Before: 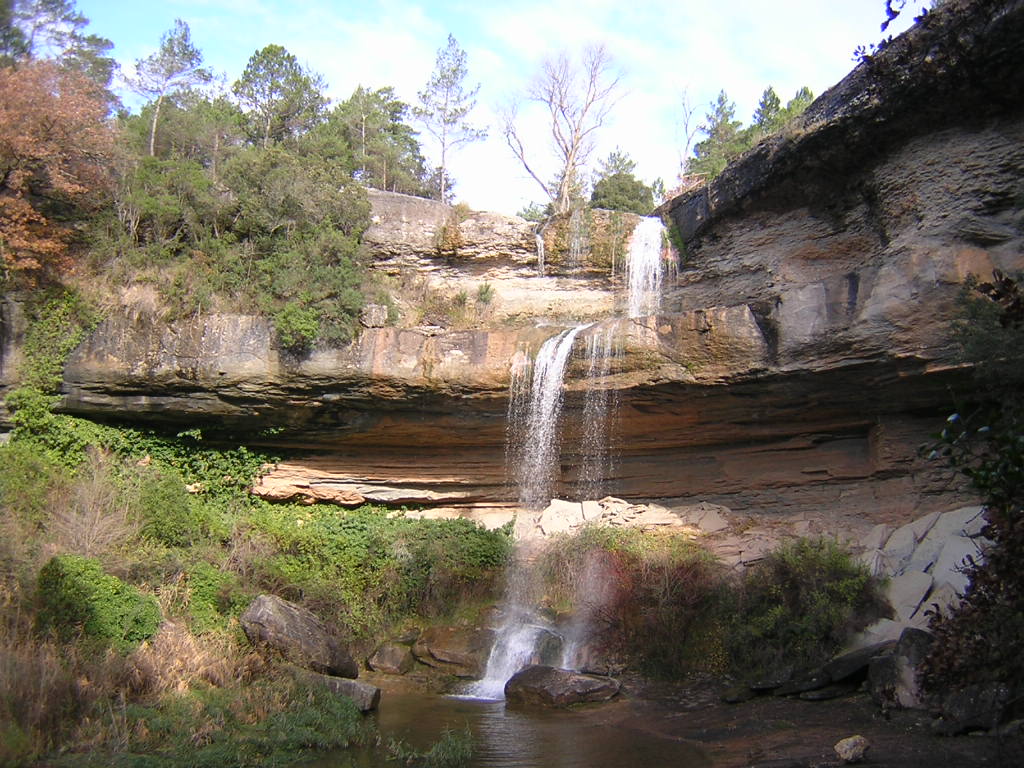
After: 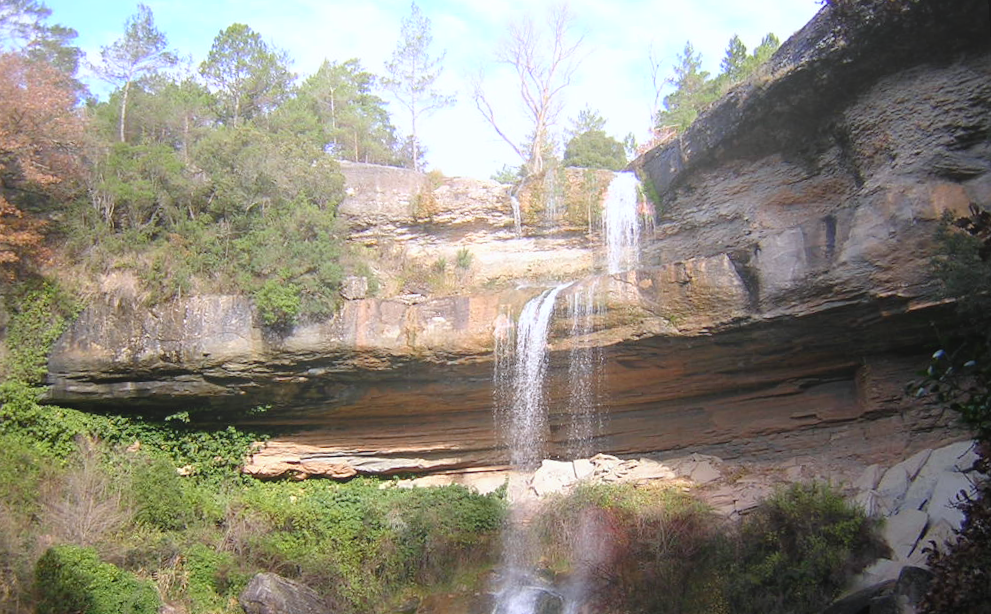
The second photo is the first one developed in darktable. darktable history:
crop and rotate: top 0%, bottom 11.49%
white balance: red 0.976, blue 1.04
rotate and perspective: rotation -3.52°, crop left 0.036, crop right 0.964, crop top 0.081, crop bottom 0.919
bloom: size 40%
